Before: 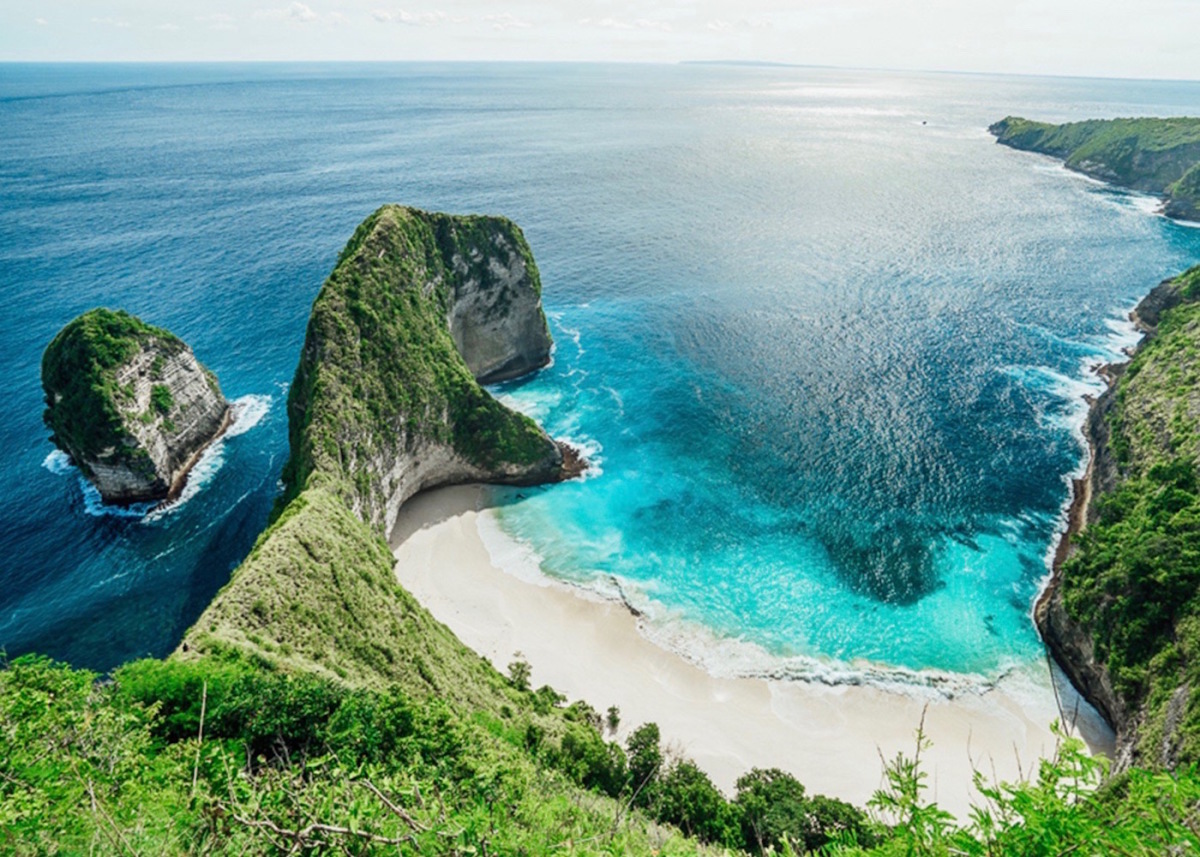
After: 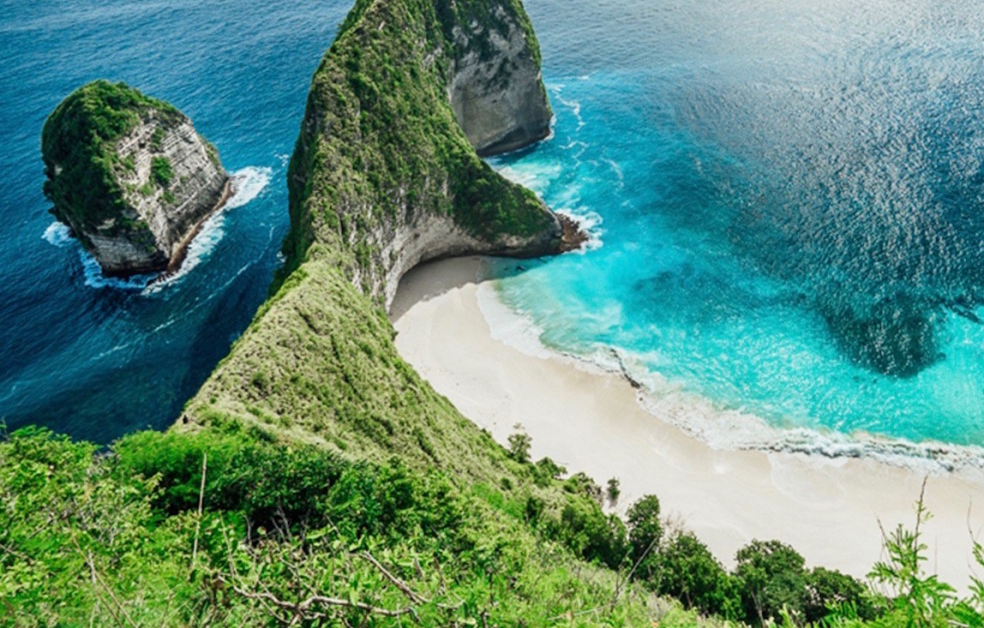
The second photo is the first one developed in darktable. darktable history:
crop: top 26.673%, right 17.992%
